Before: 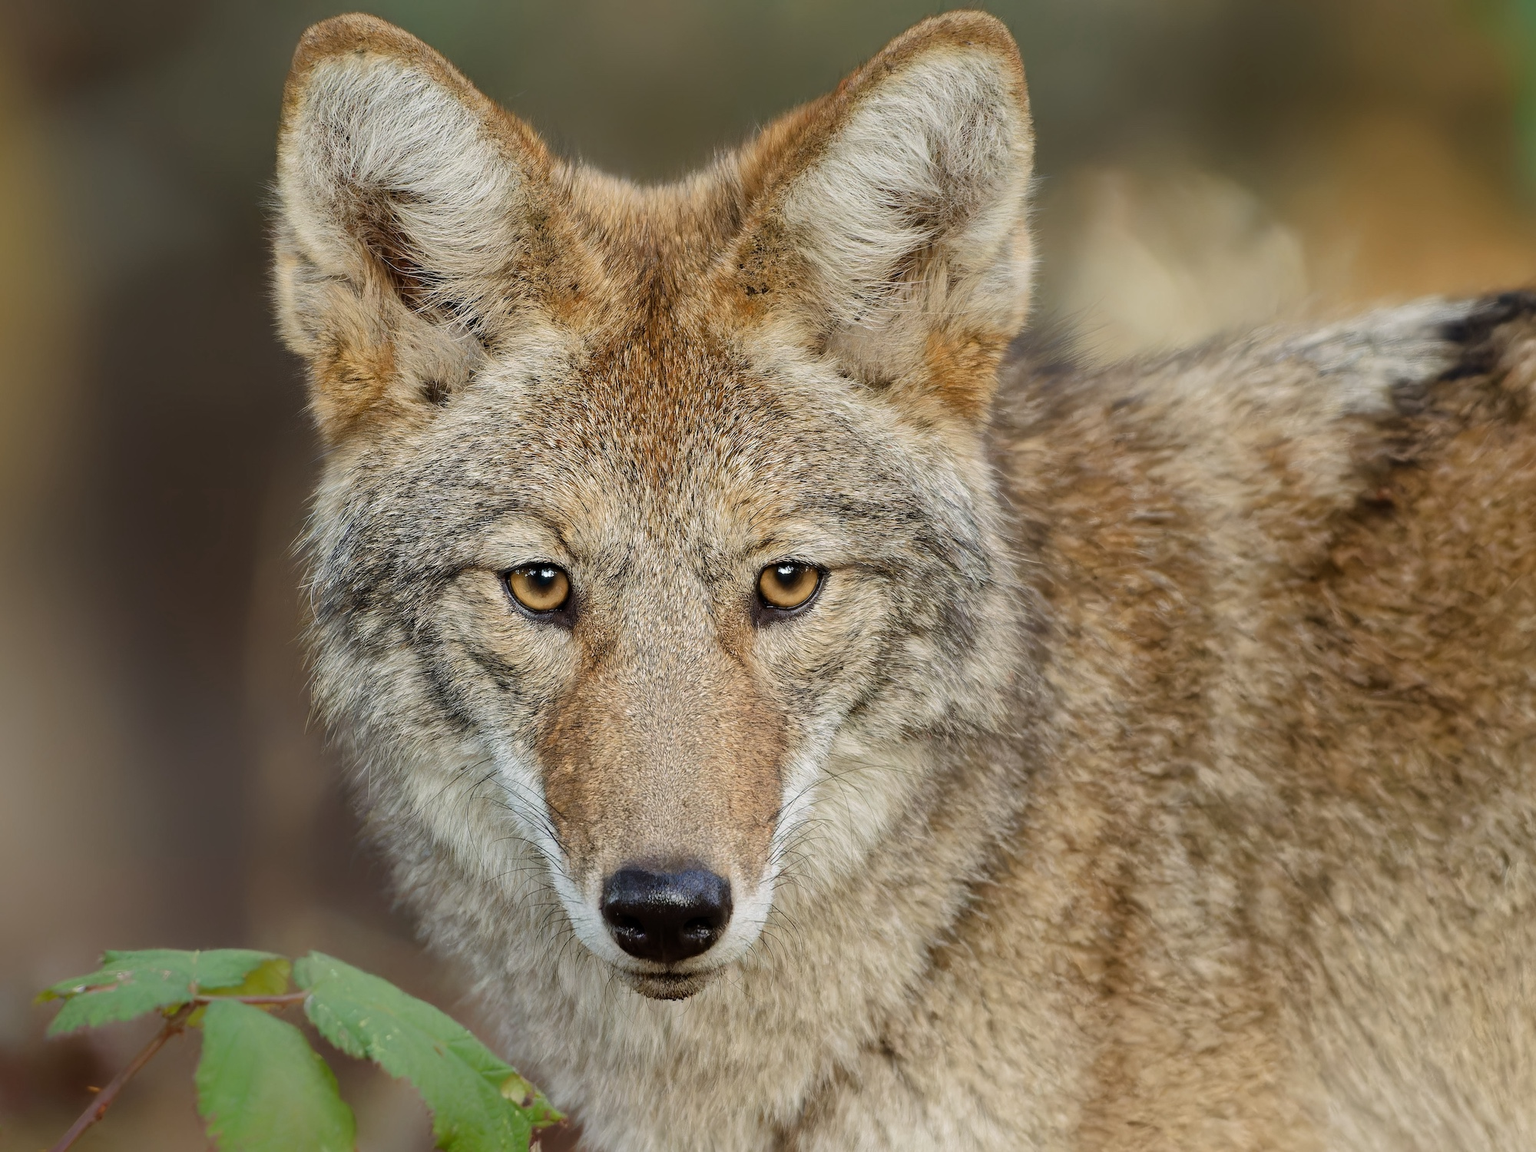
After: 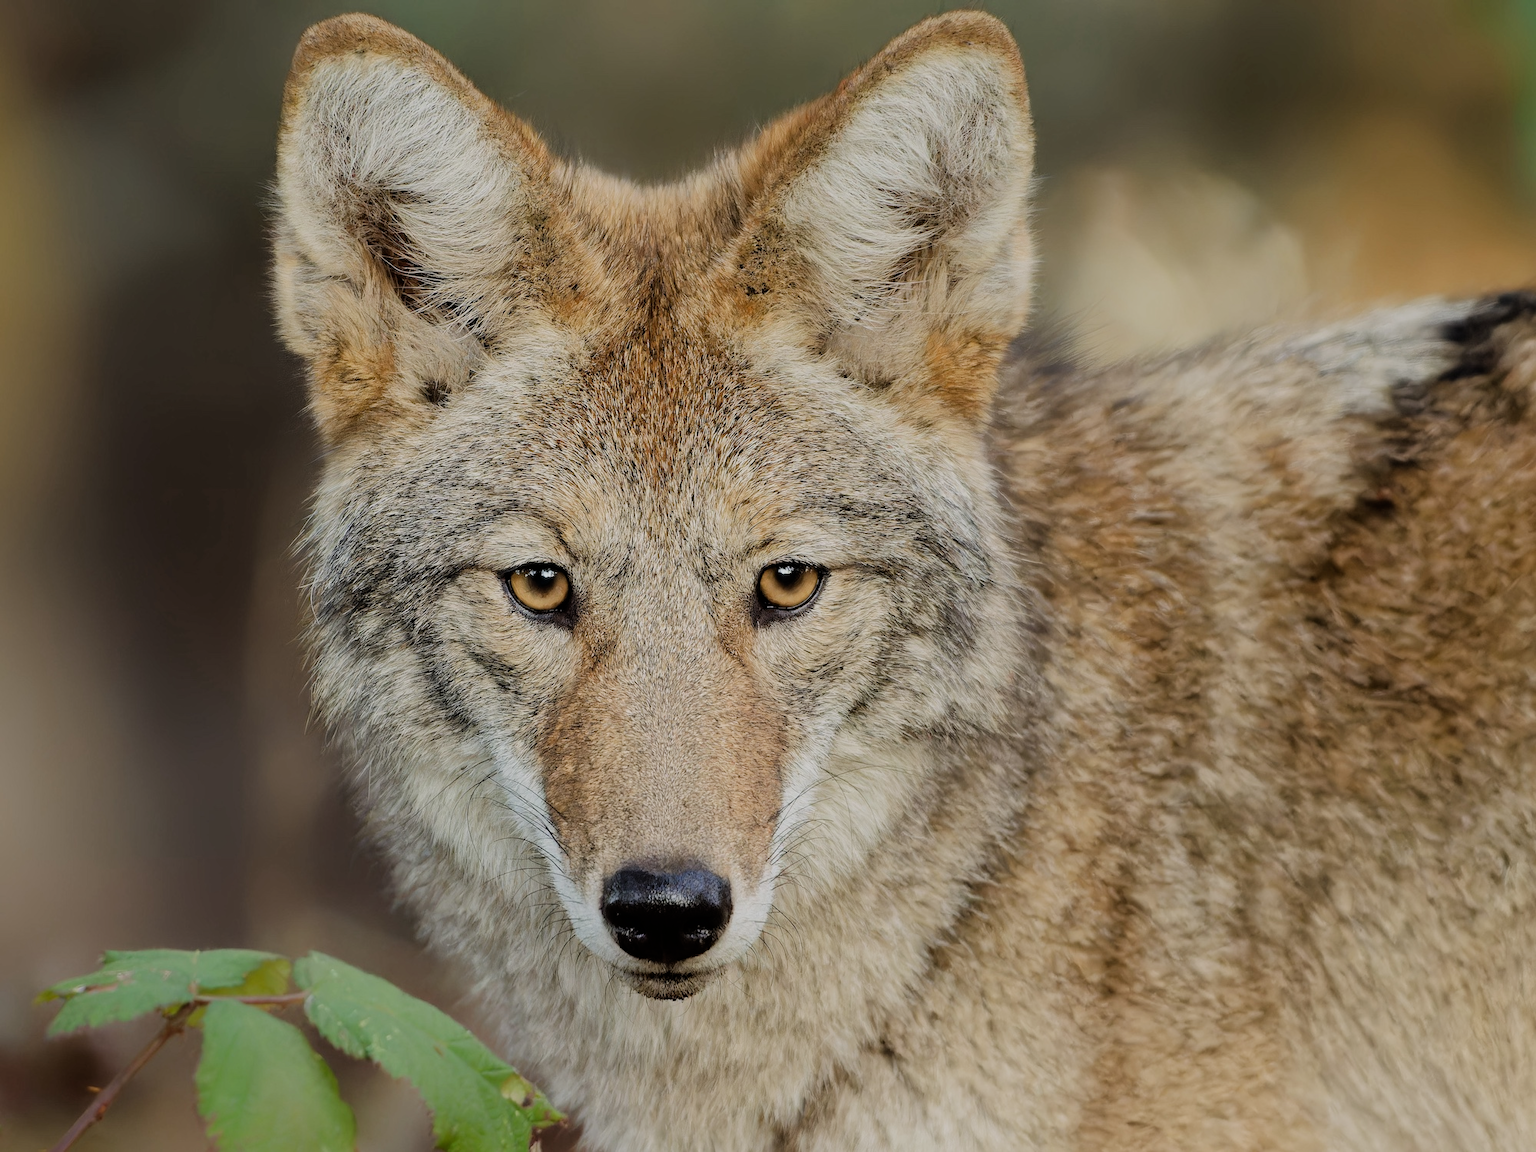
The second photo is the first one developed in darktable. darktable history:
filmic rgb: black relative exposure -7.65 EV, white relative exposure 4.56 EV, hardness 3.61, contrast 1.052
